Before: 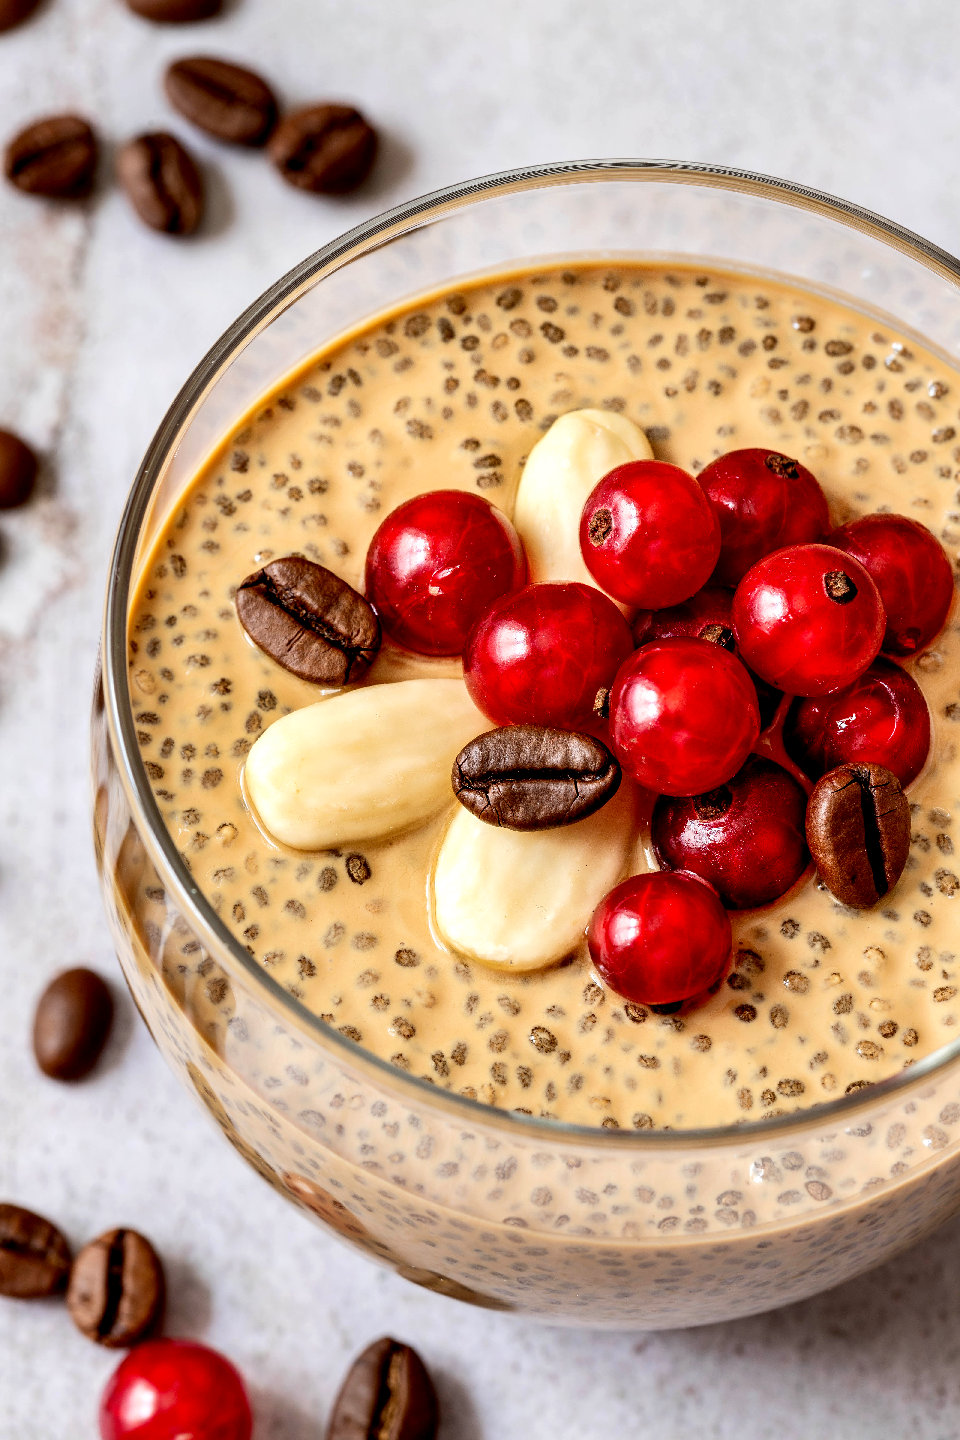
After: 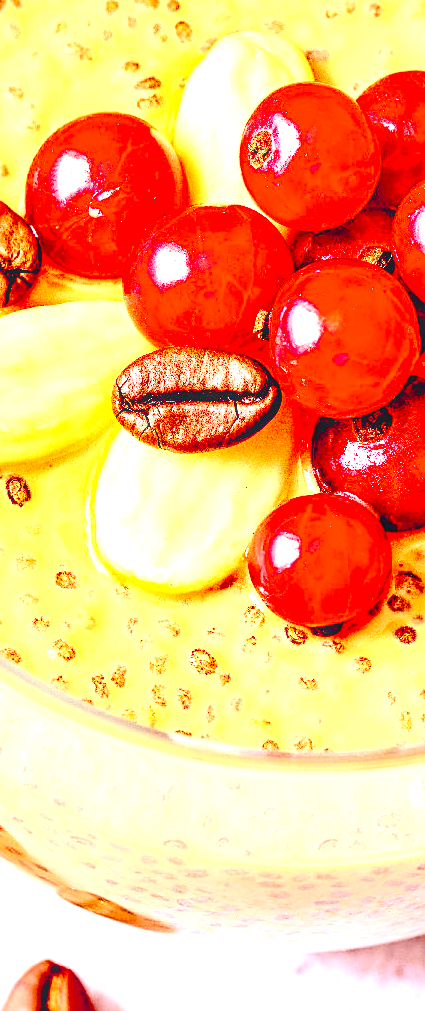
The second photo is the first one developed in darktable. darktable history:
sharpen: on, module defaults
crop: left 35.517%, top 26.282%, right 20.206%, bottom 3.453%
tone curve: curves: ch0 [(0, 0.023) (0.087, 0.065) (0.184, 0.168) (0.45, 0.54) (0.57, 0.683) (0.722, 0.825) (0.877, 0.948) (1, 1)]; ch1 [(0, 0) (0.388, 0.369) (0.44, 0.44) (0.489, 0.481) (0.534, 0.561) (0.657, 0.659) (1, 1)]; ch2 [(0, 0) (0.353, 0.317) (0.408, 0.427) (0.472, 0.46) (0.5, 0.496) (0.537, 0.534) (0.576, 0.592) (0.625, 0.631) (1, 1)], color space Lab, independent channels, preserve colors none
local contrast: detail 130%
color balance rgb: perceptual saturation grading › global saturation 29.766%, global vibrance 9.701%
levels: levels [0.008, 0.318, 0.836]
exposure: black level correction 0, exposure 1.001 EV, compensate exposure bias true, compensate highlight preservation false
